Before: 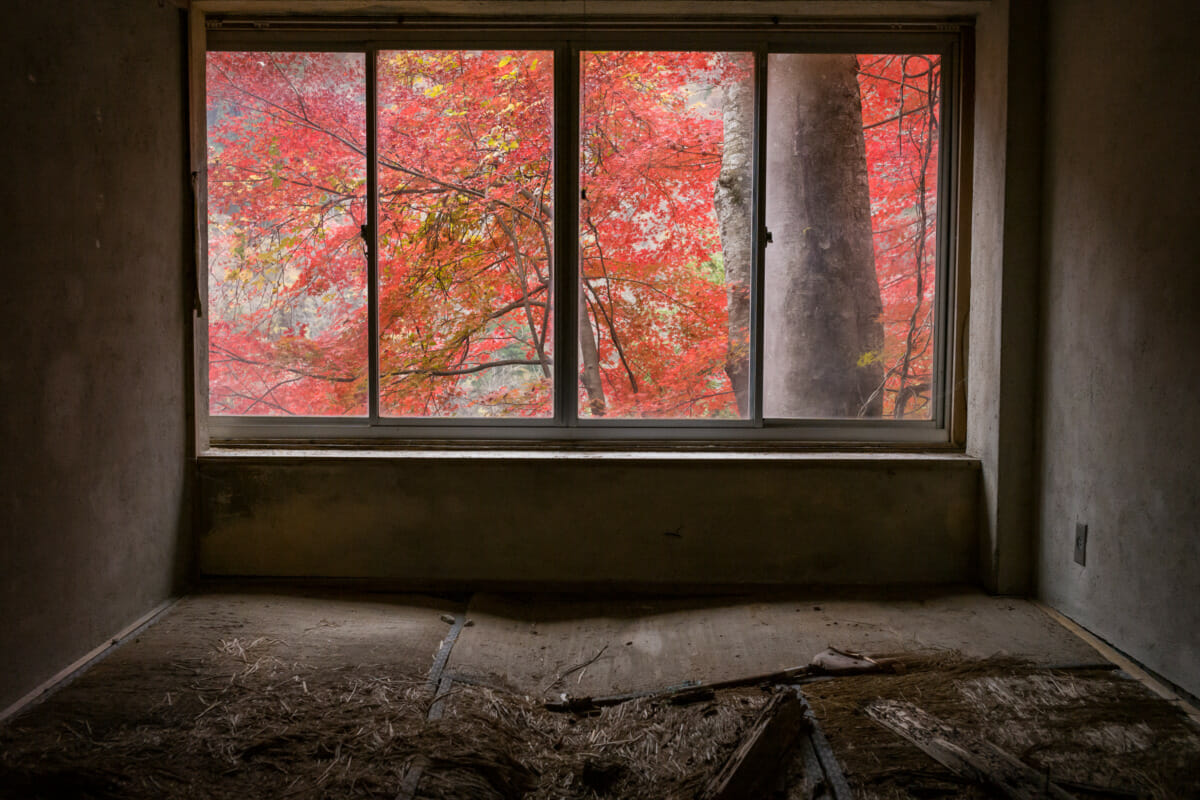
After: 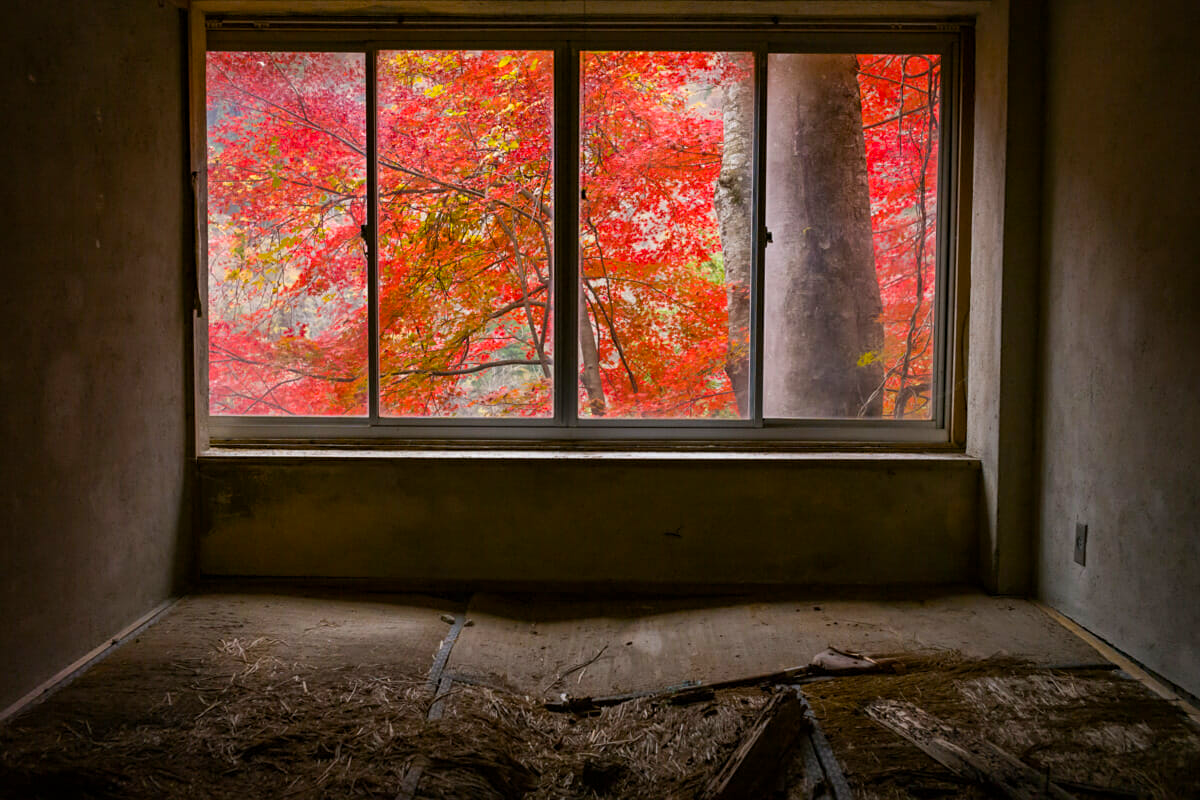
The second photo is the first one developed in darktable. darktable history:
color balance rgb: perceptual saturation grading › global saturation 40%, global vibrance 15%
sharpen: amount 0.2
